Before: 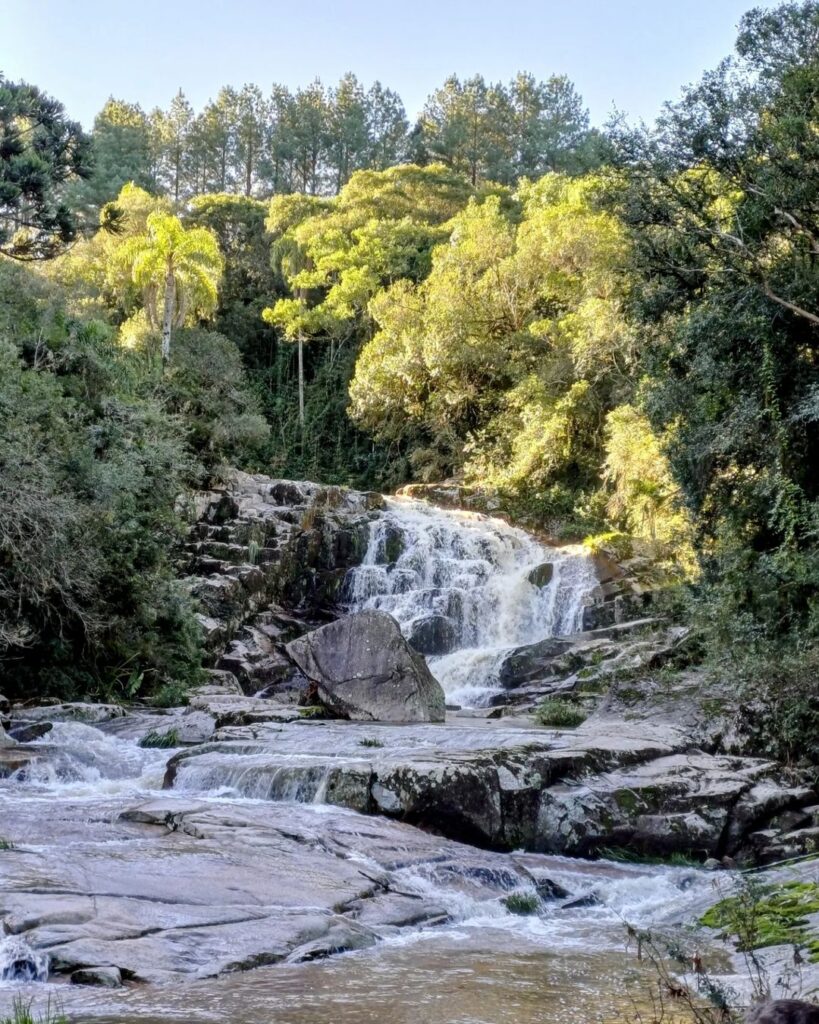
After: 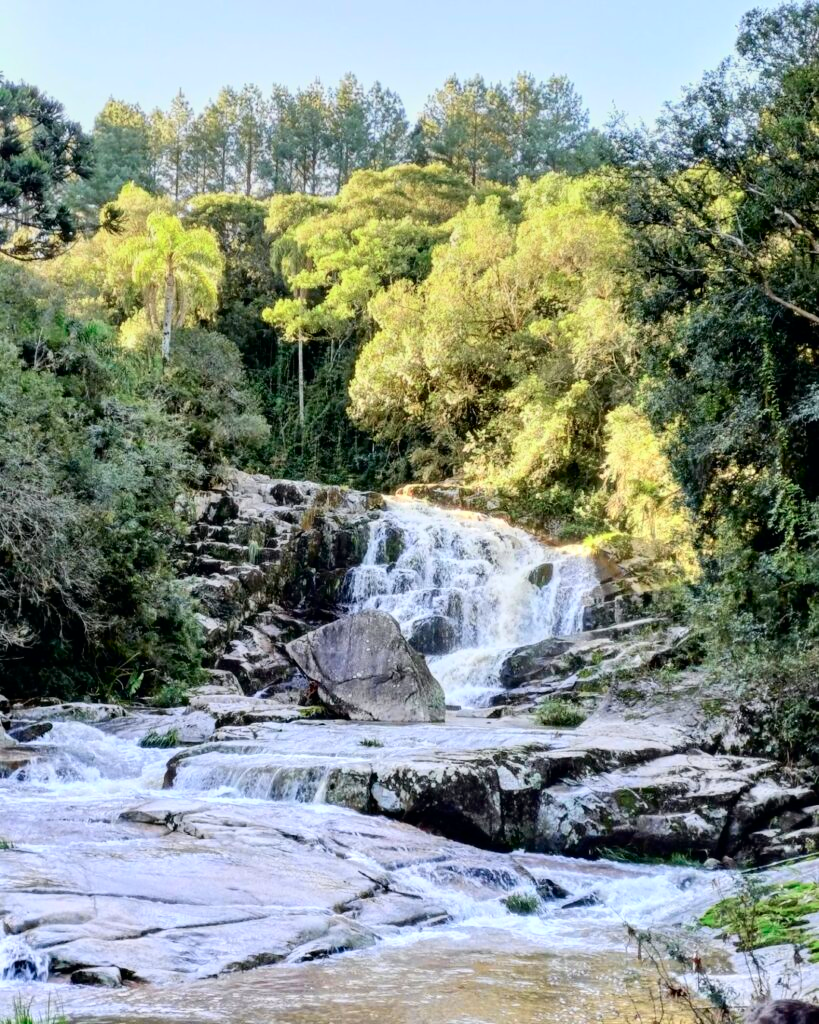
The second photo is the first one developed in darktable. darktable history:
tone curve: curves: ch0 [(0, 0) (0.051, 0.027) (0.096, 0.071) (0.219, 0.248) (0.428, 0.52) (0.596, 0.713) (0.727, 0.823) (0.859, 0.924) (1, 1)]; ch1 [(0, 0) (0.1, 0.038) (0.318, 0.221) (0.413, 0.325) (0.443, 0.412) (0.483, 0.474) (0.503, 0.501) (0.516, 0.515) (0.548, 0.575) (0.561, 0.596) (0.594, 0.647) (0.666, 0.701) (1, 1)]; ch2 [(0, 0) (0.453, 0.435) (0.479, 0.476) (0.504, 0.5) (0.52, 0.526) (0.557, 0.585) (0.583, 0.608) (0.824, 0.815) (1, 1)], color space Lab, independent channels, preserve colors none
exposure: exposure 0.3 EV, compensate highlight preservation false
graduated density: on, module defaults
